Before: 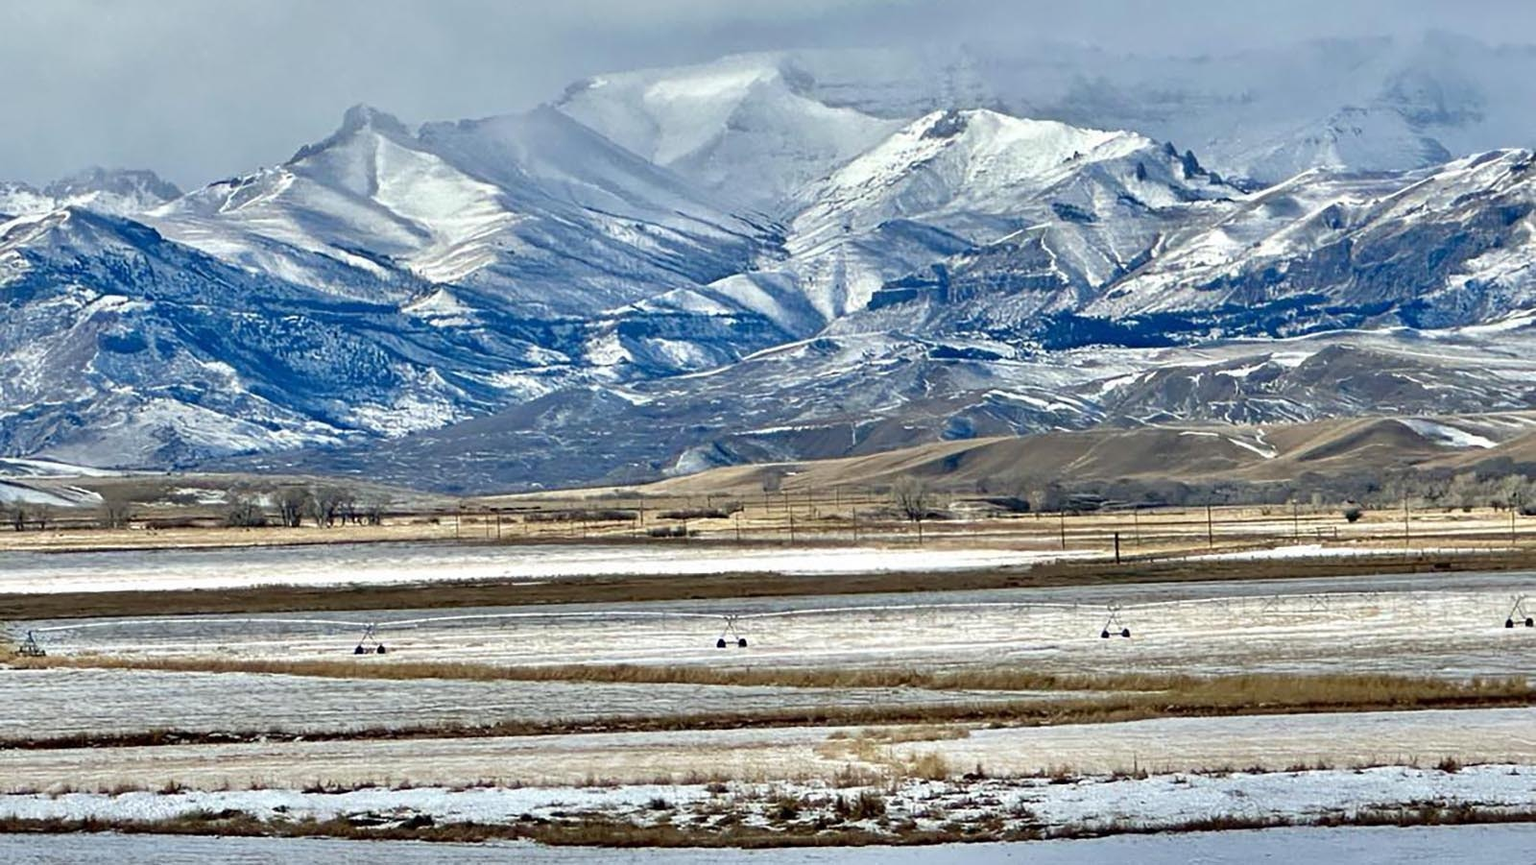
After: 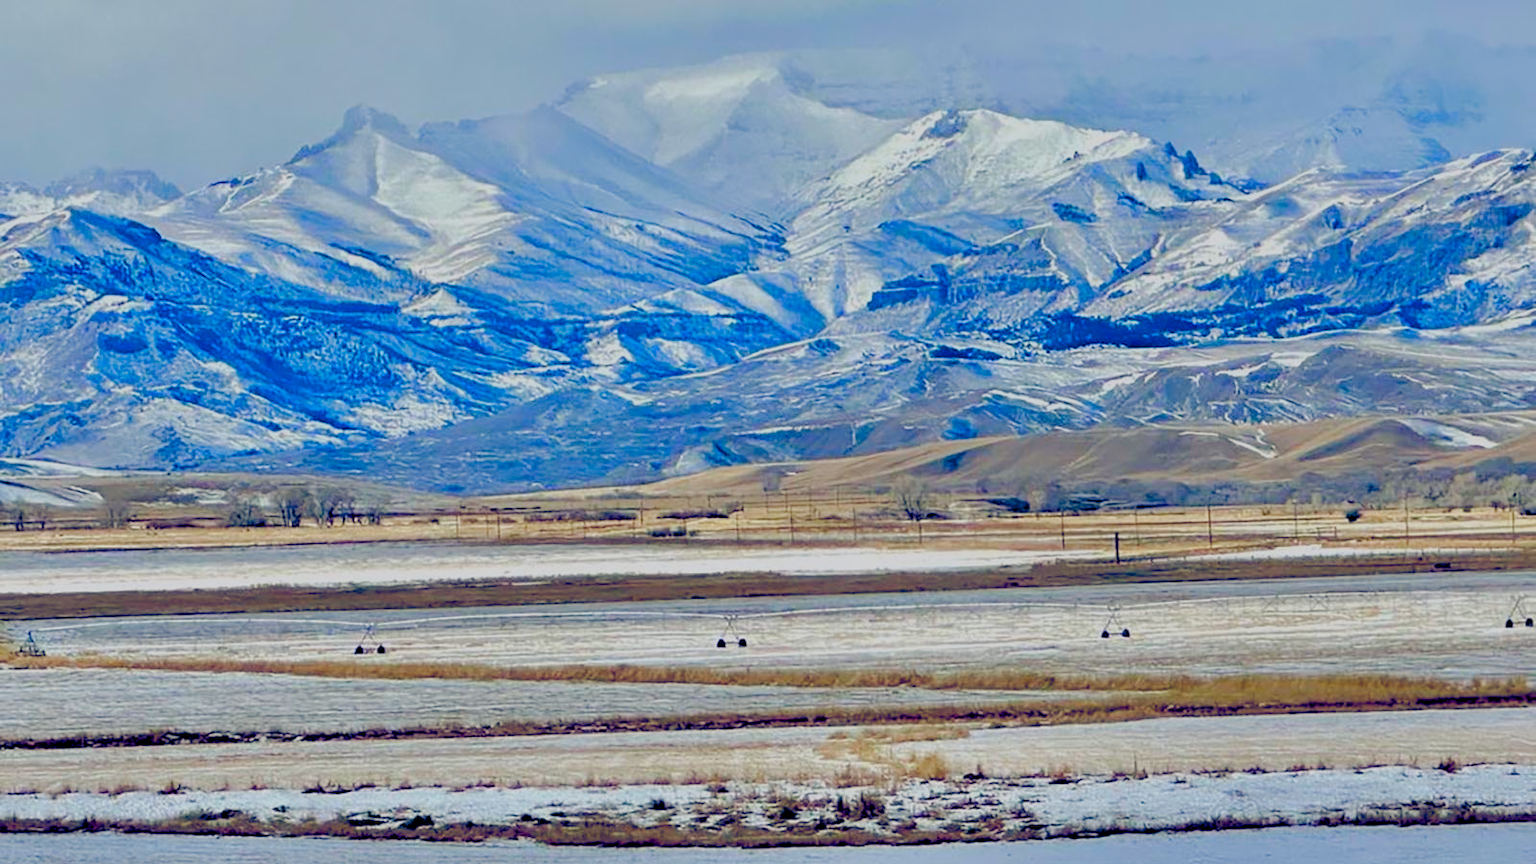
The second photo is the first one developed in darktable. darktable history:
color balance rgb: global offset › luminance -0.288%, global offset › chroma 0.314%, global offset › hue 259.09°, perceptual saturation grading › global saturation 26.82%, perceptual saturation grading › highlights -28.305%, perceptual saturation grading › mid-tones 15.248%, perceptual saturation grading › shadows 34.116%, perceptual brilliance grading › mid-tones 9.549%, perceptual brilliance grading › shadows 15.196%, global vibrance 24.505%, contrast -25.446%
